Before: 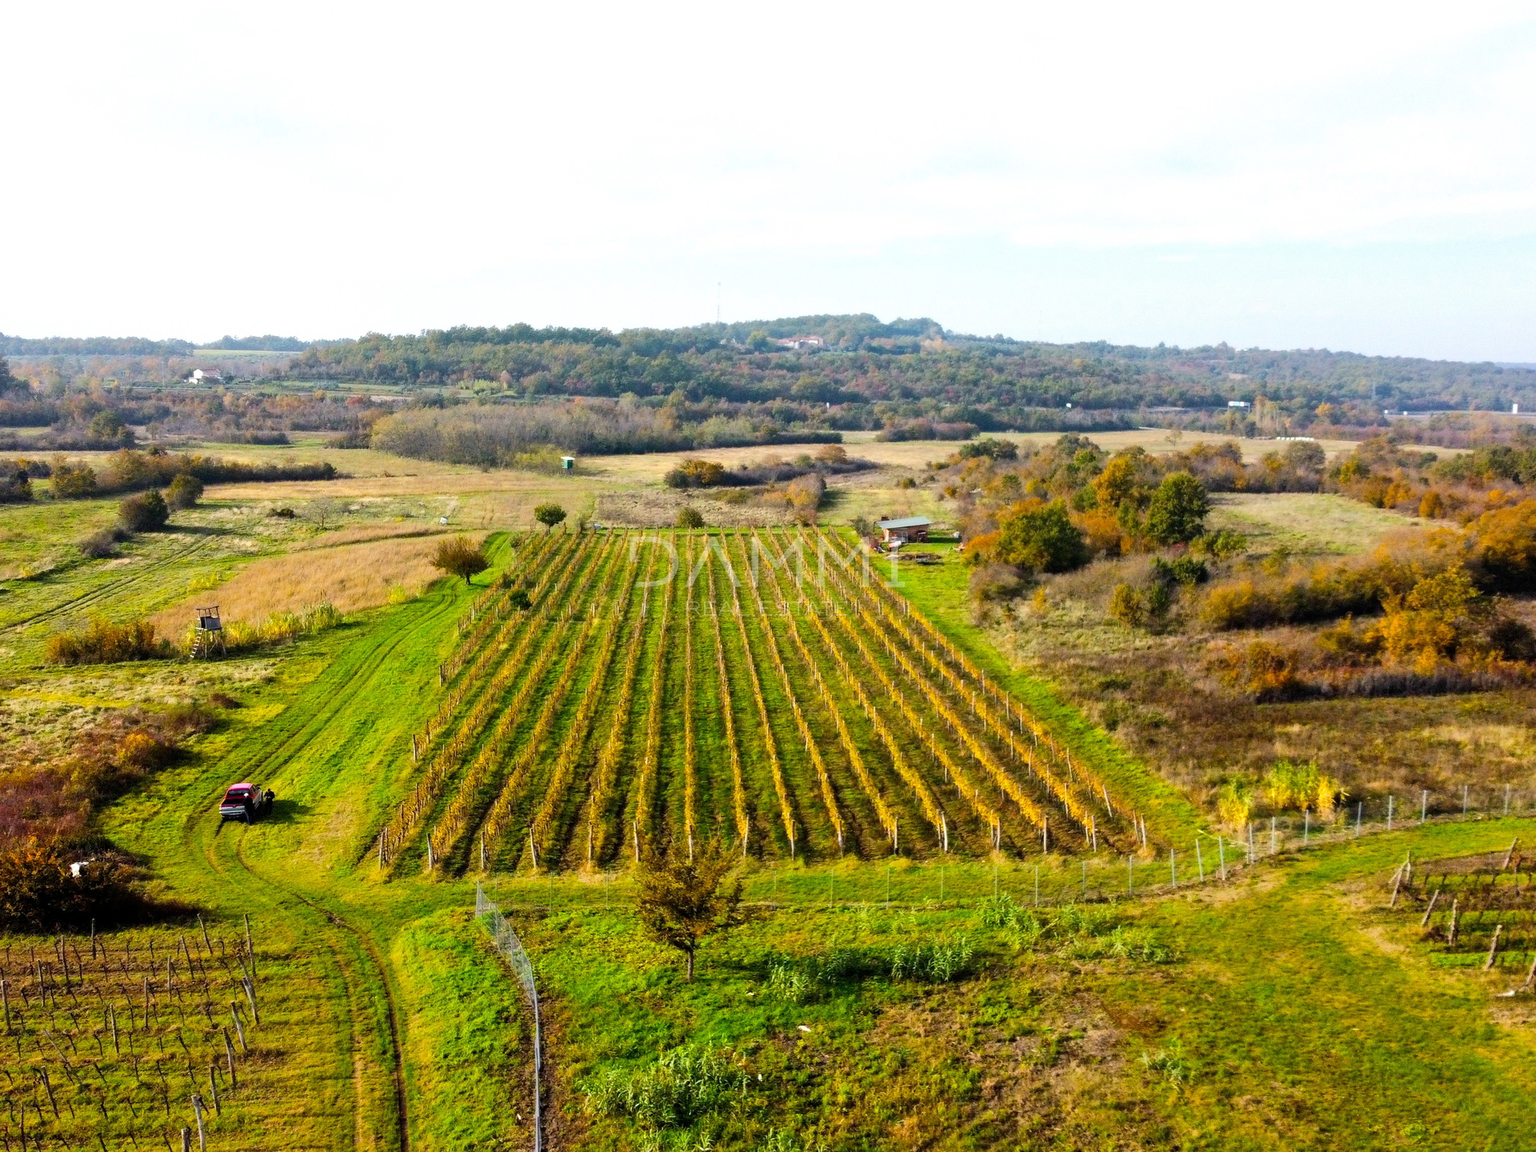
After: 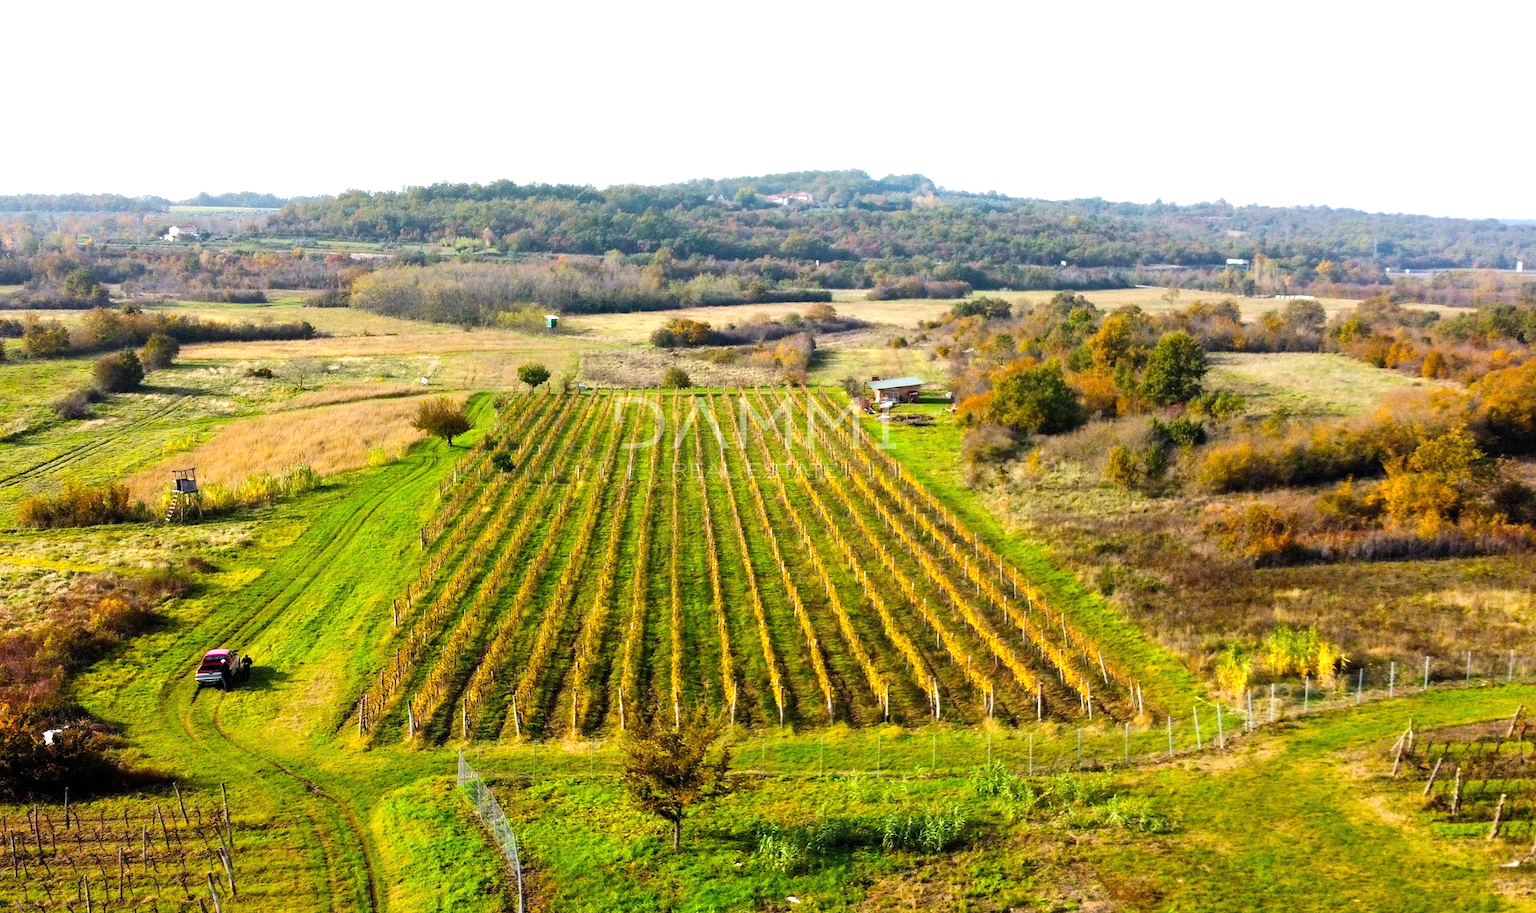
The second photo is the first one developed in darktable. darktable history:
crop and rotate: left 1.86%, top 12.894%, right 0.262%, bottom 9.459%
exposure: black level correction 0, exposure 0.698 EV, compensate exposure bias true, compensate highlight preservation false
